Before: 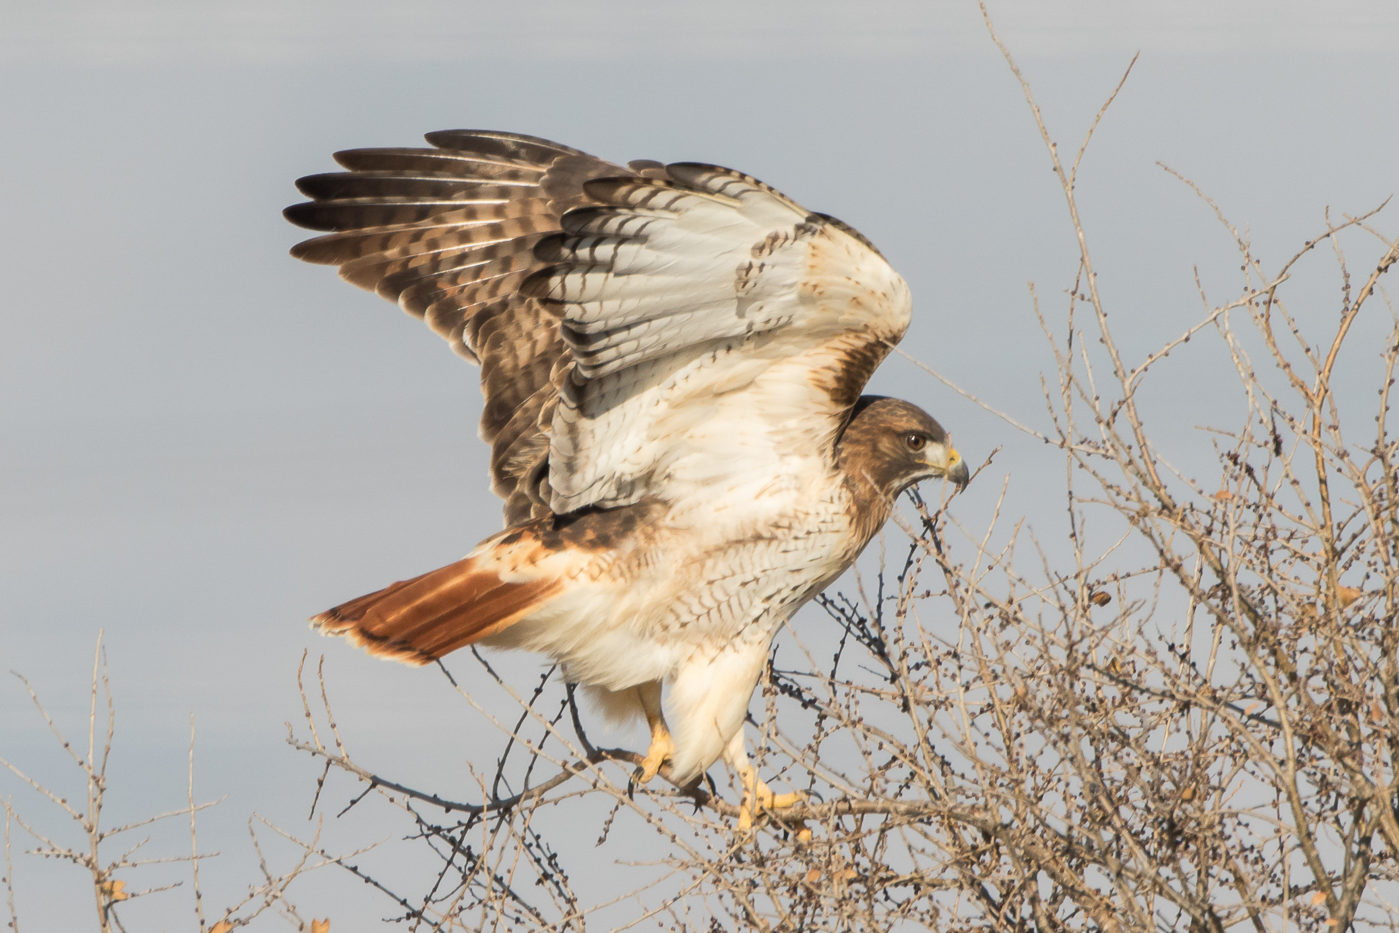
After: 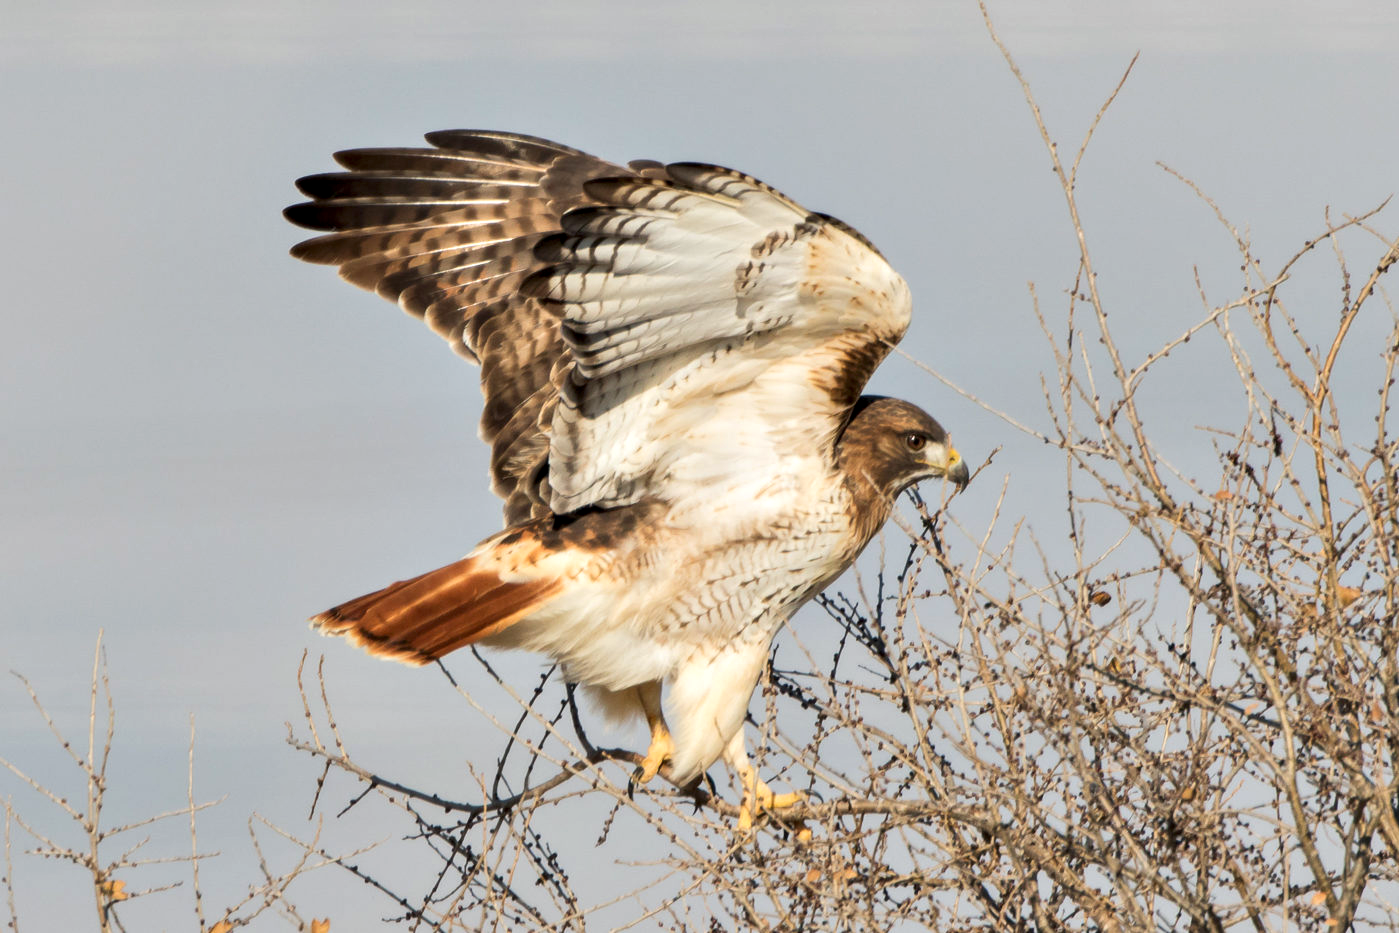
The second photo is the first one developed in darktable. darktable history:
contrast equalizer: y [[0.528, 0.548, 0.563, 0.562, 0.546, 0.526], [0.55 ×6], [0 ×6], [0 ×6], [0 ×6]]
